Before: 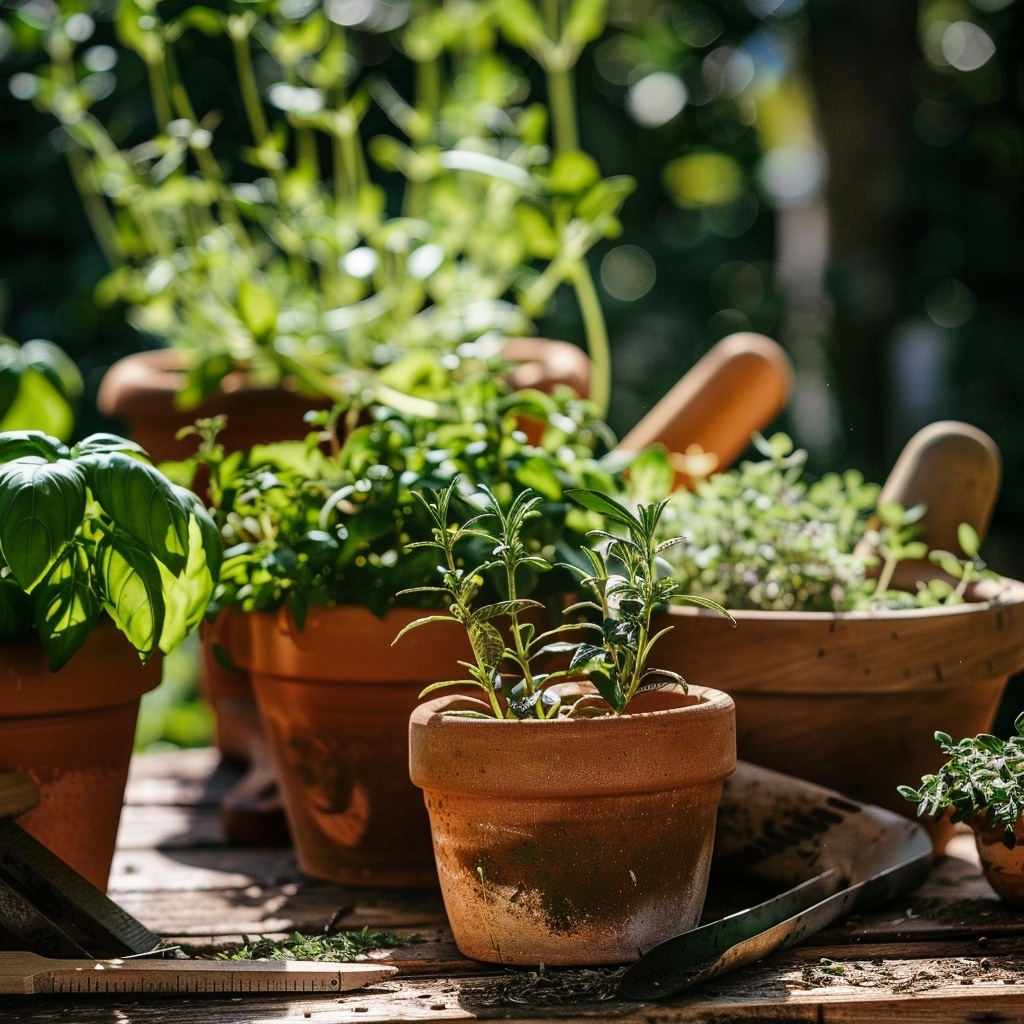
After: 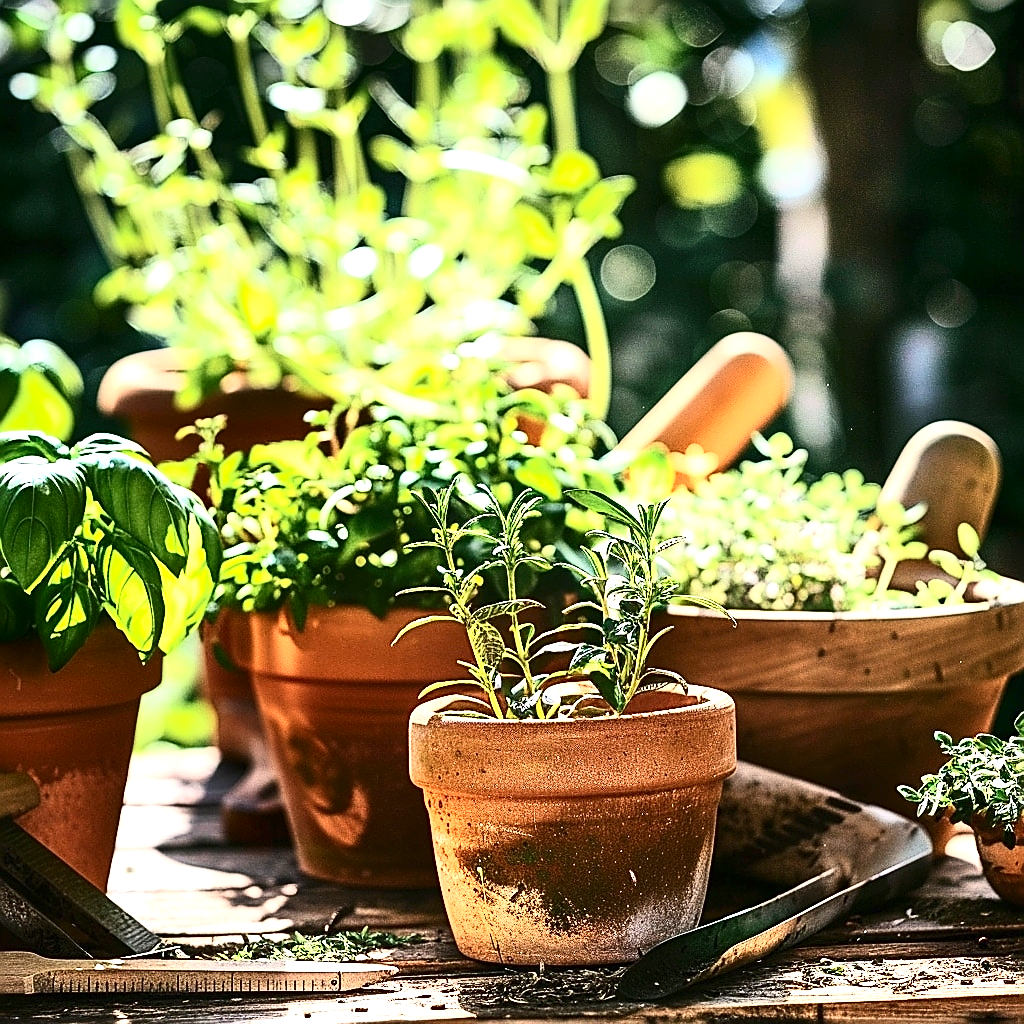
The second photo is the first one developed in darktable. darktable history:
exposure: black level correction 0, exposure 1.366 EV, compensate highlight preservation false
contrast brightness saturation: contrast 0.38, brightness 0.113
sharpen: radius 1.67, amount 1.303
